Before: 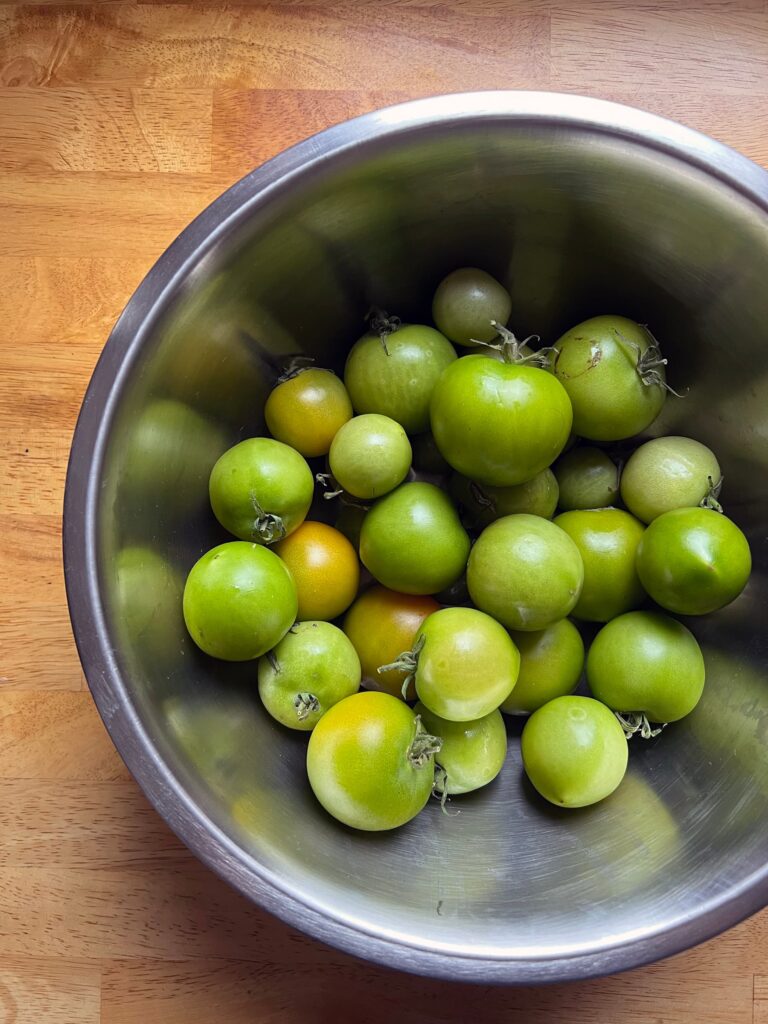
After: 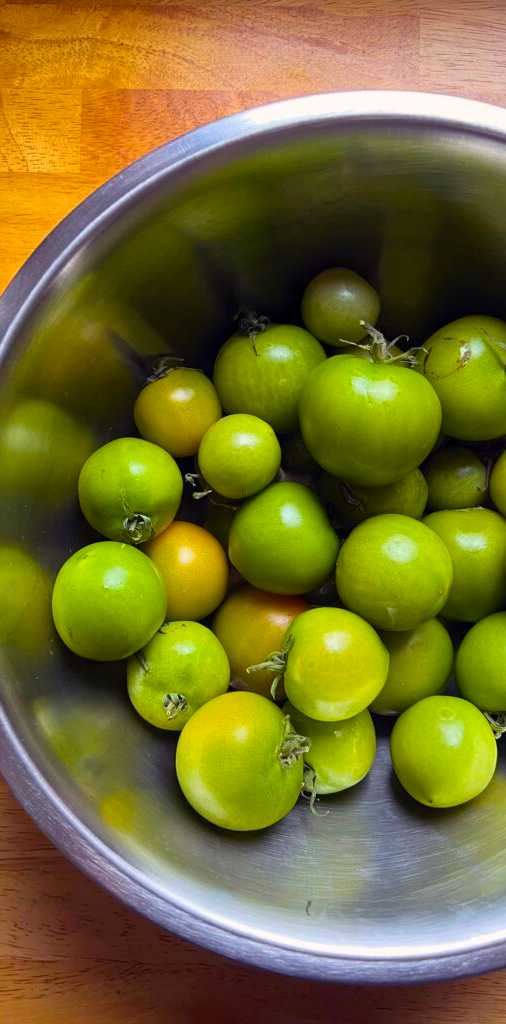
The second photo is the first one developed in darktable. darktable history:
crop: left 17.142%, right 16.966%
levels: mode automatic, levels [0, 0.498, 1]
exposure: compensate exposure bias true, compensate highlight preservation false
color balance rgb: highlights gain › chroma 0.185%, highlights gain › hue 332.2°, linear chroma grading › global chroma 15.108%, perceptual saturation grading › global saturation 30.224%, global vibrance 20%
